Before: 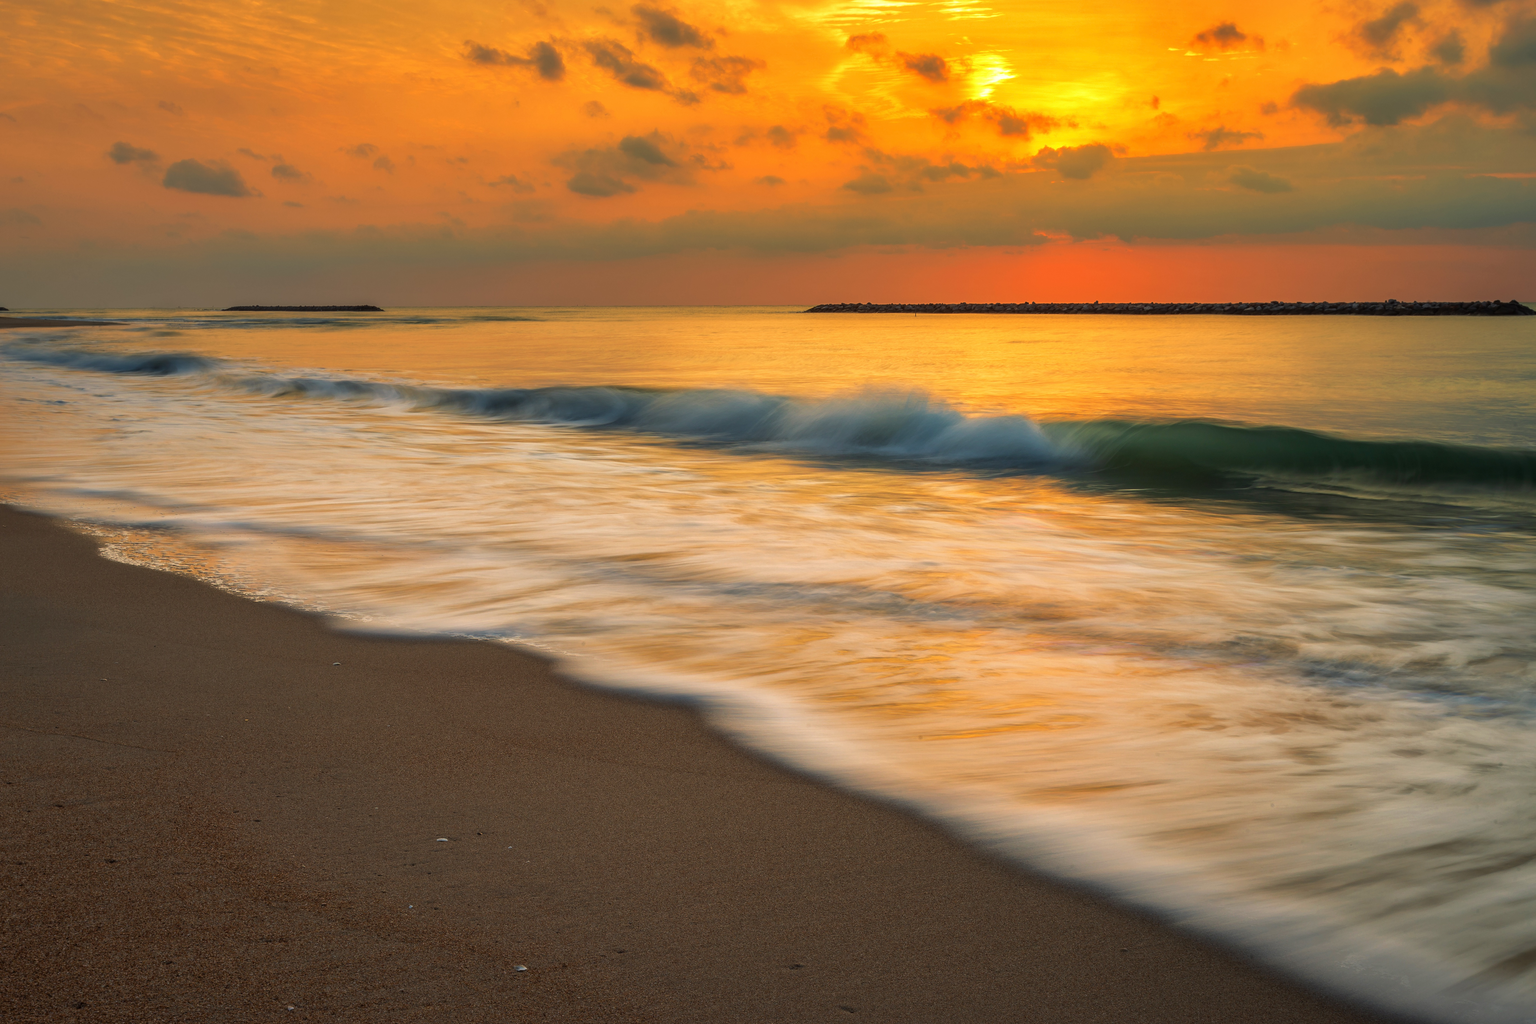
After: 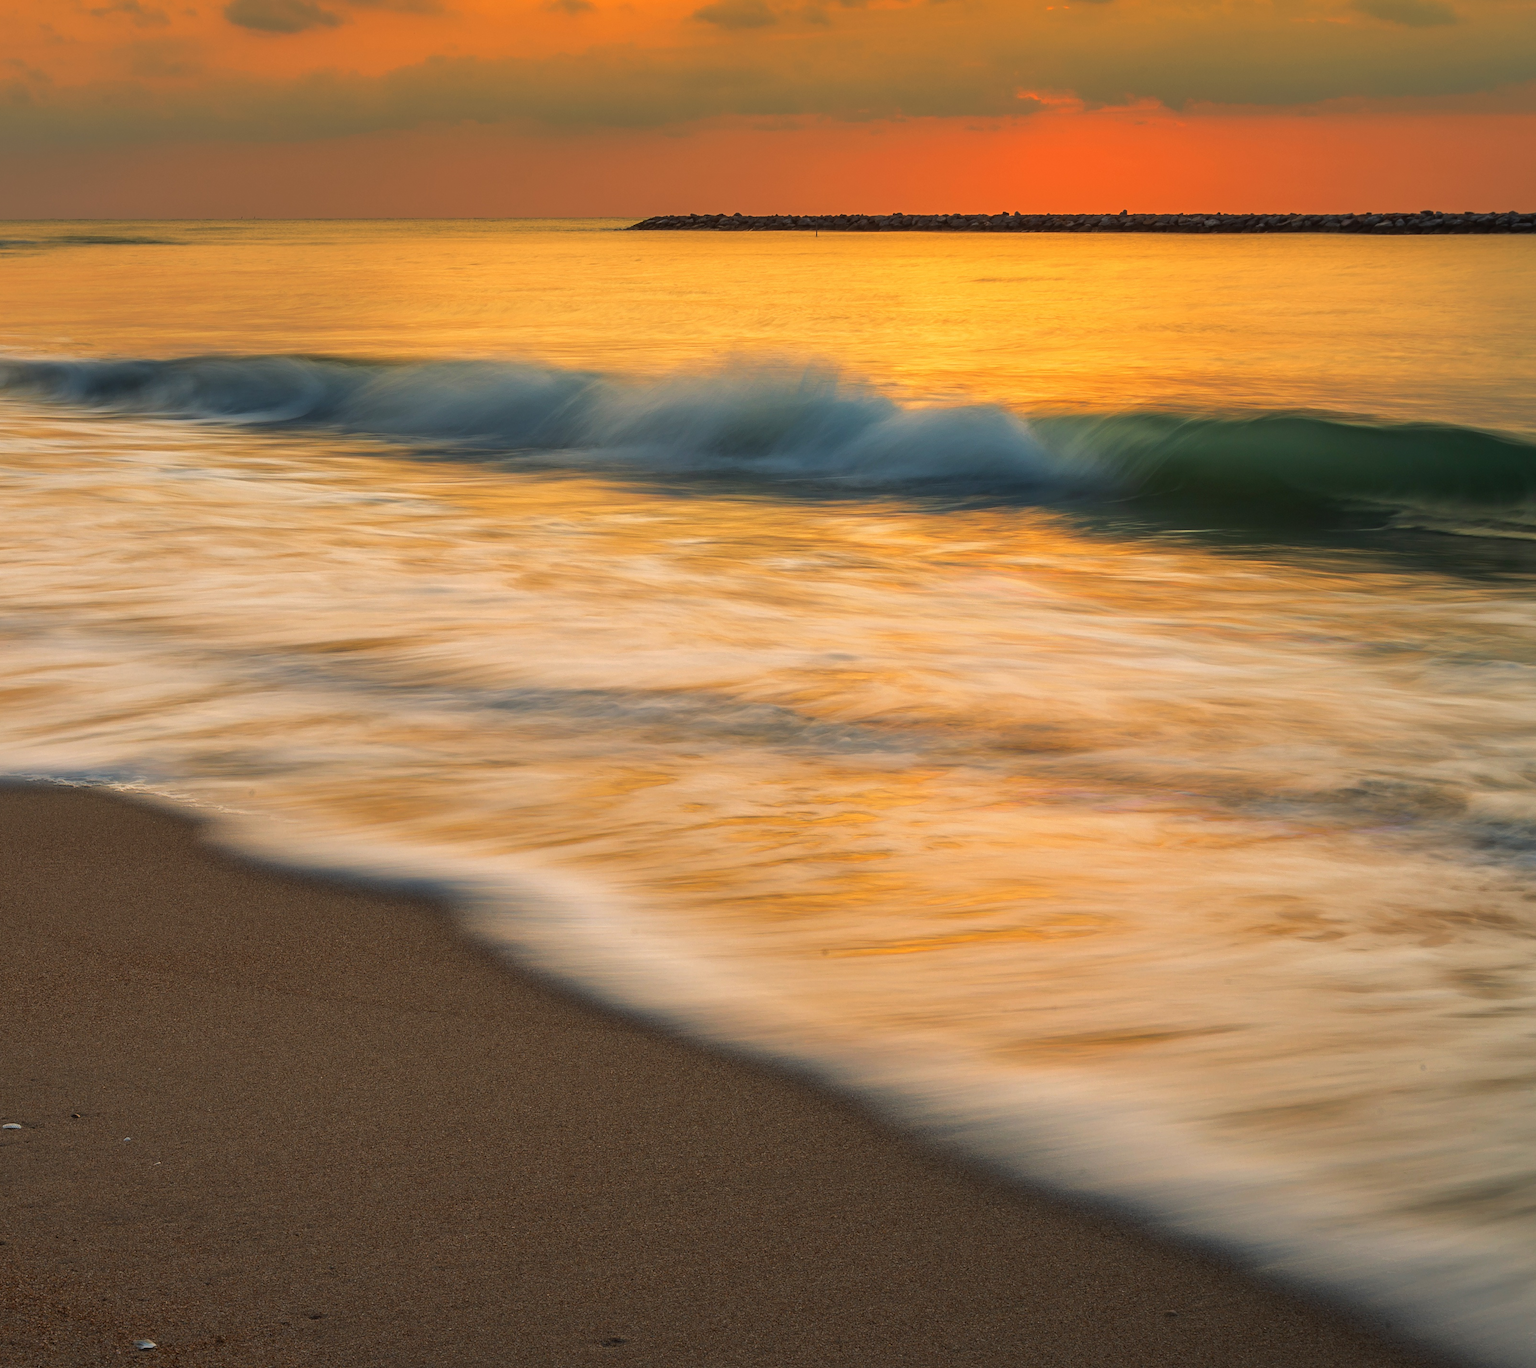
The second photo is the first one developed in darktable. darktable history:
crop and rotate: left 28.345%, top 17.335%, right 12.812%, bottom 4.049%
